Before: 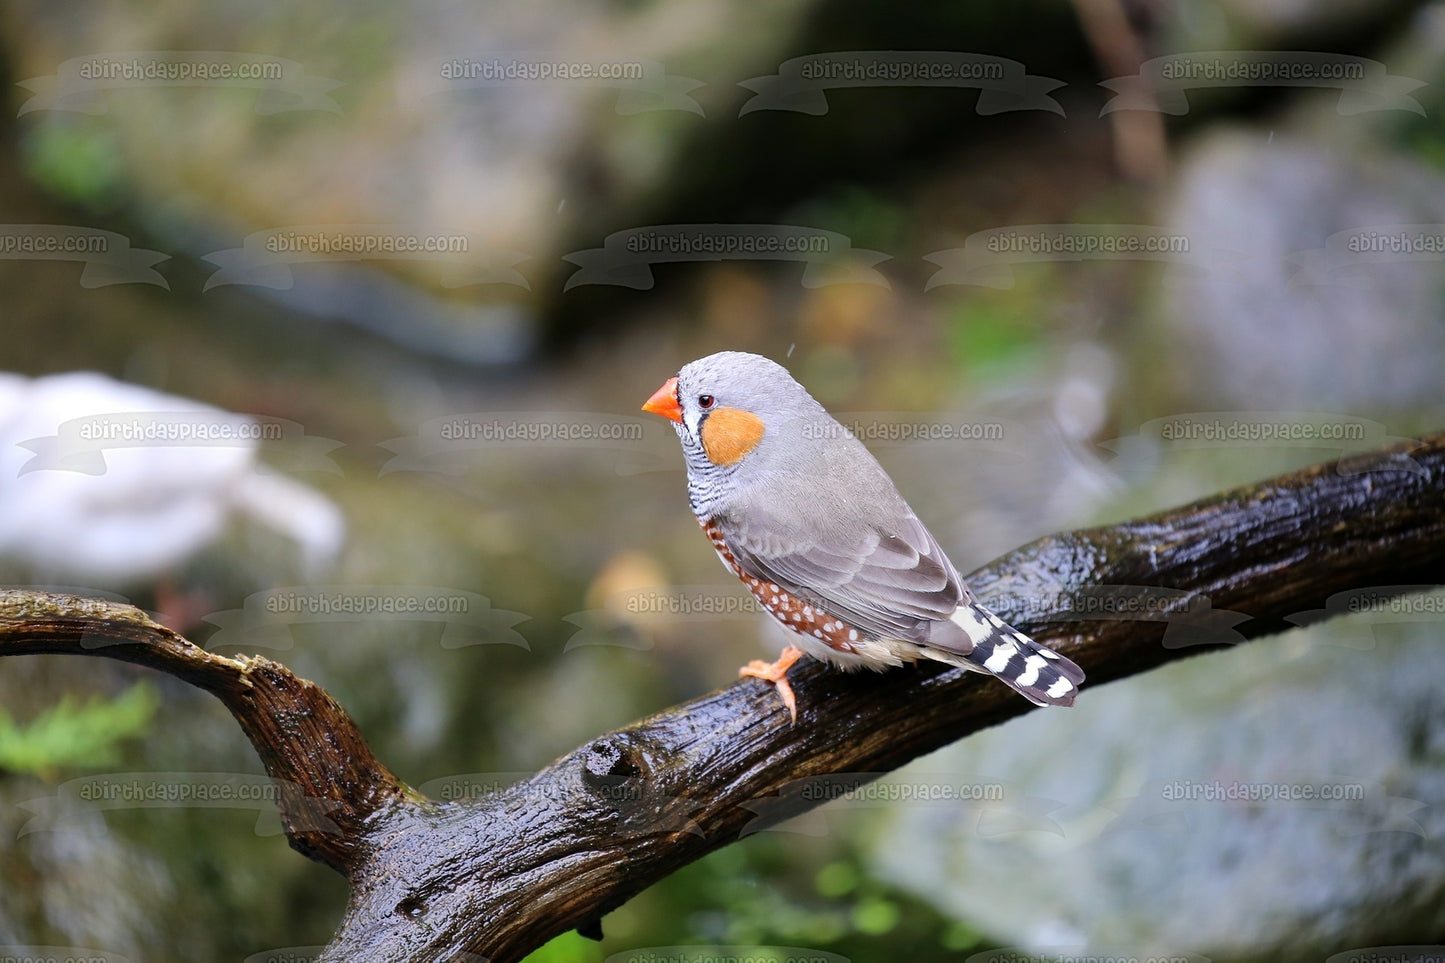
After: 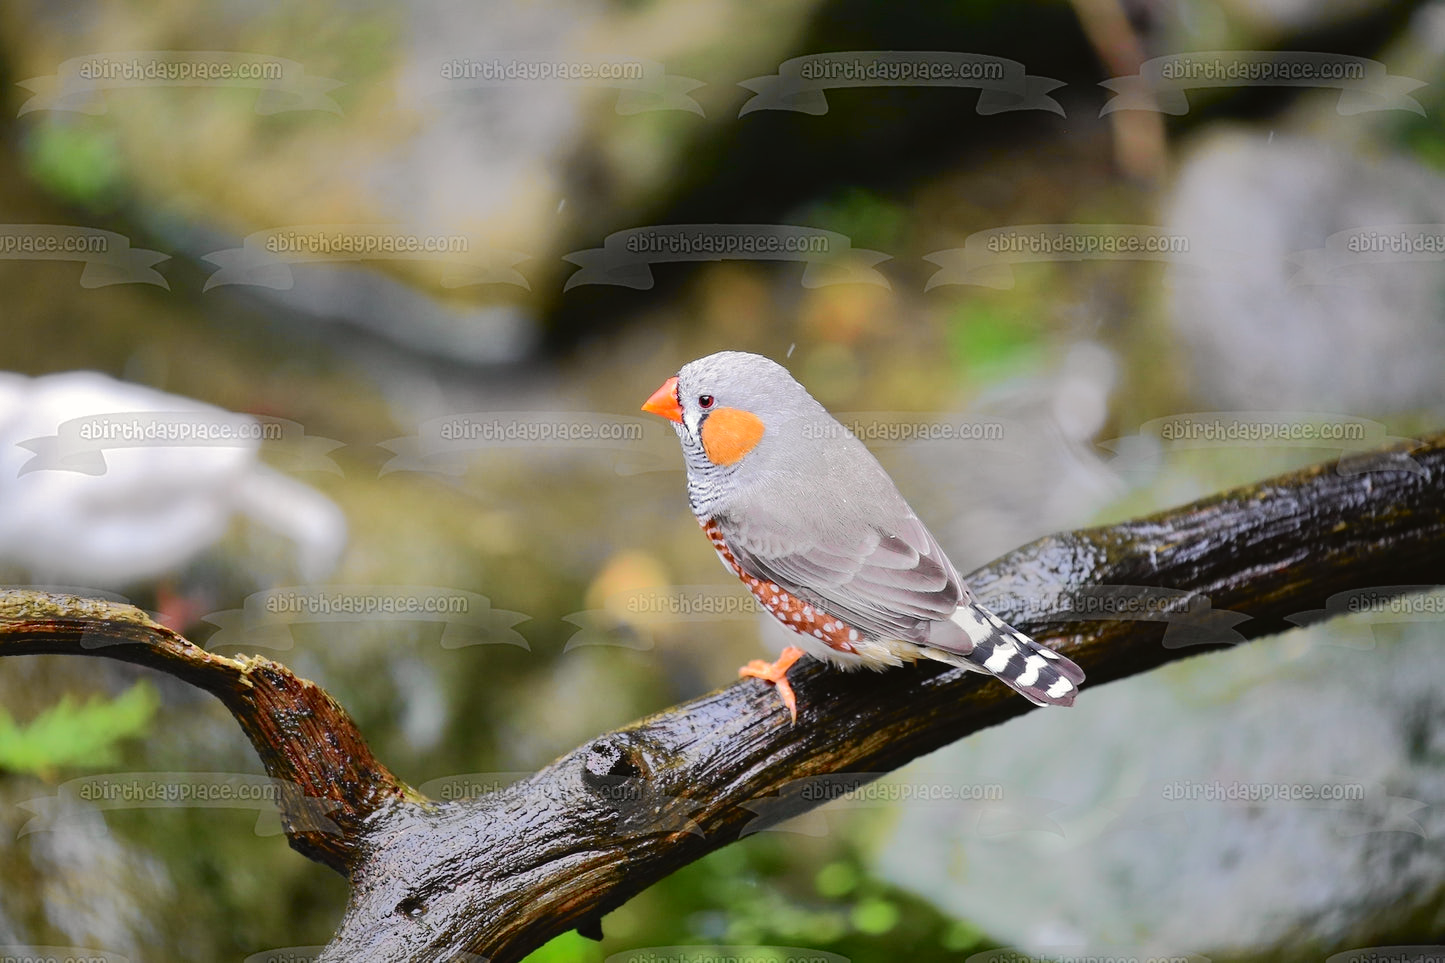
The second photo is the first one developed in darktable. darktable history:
tone curve: curves: ch0 [(0, 0.019) (0.066, 0.054) (0.184, 0.184) (0.369, 0.417) (0.501, 0.586) (0.617, 0.71) (0.743, 0.787) (0.997, 0.997)]; ch1 [(0, 0) (0.187, 0.156) (0.388, 0.372) (0.437, 0.428) (0.474, 0.472) (0.499, 0.5) (0.521, 0.514) (0.548, 0.567) (0.6, 0.629) (0.82, 0.831) (1, 1)]; ch2 [(0, 0) (0.234, 0.227) (0.352, 0.372) (0.459, 0.484) (0.5, 0.505) (0.518, 0.516) (0.529, 0.541) (0.56, 0.594) (0.607, 0.644) (0.74, 0.771) (0.858, 0.873) (0.999, 0.994)], color space Lab, independent channels, preserve colors none
shadows and highlights: on, module defaults
